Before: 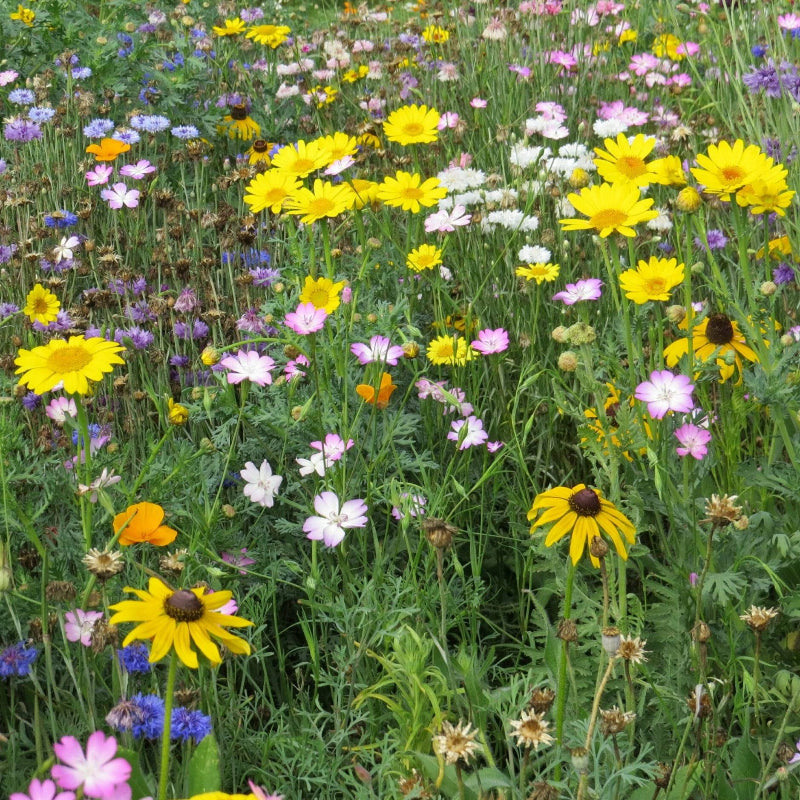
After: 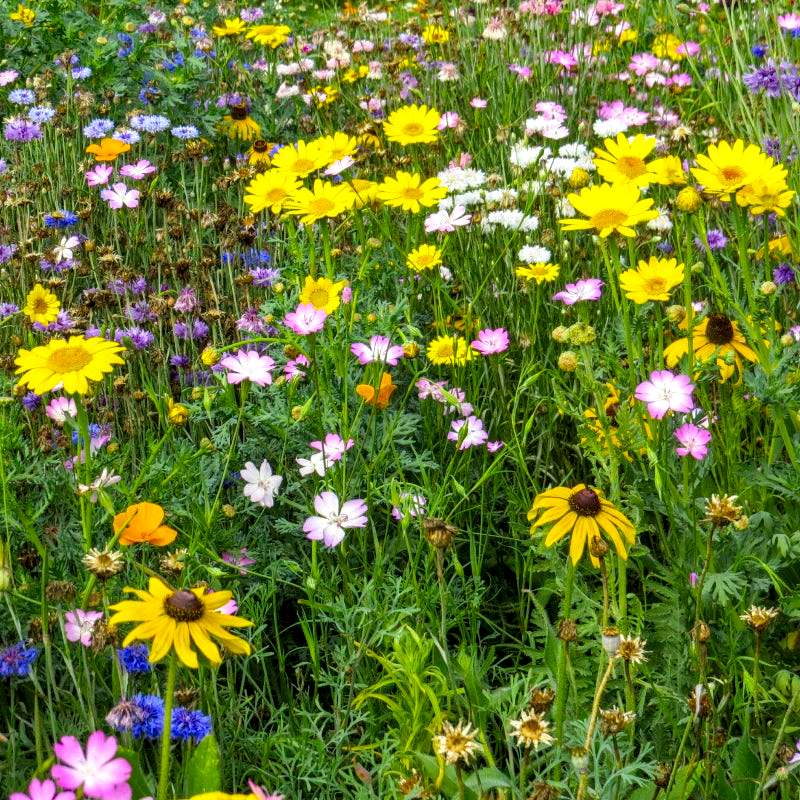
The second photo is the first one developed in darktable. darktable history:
local contrast: highlights 25%, detail 150%
color balance rgb: linear chroma grading › global chroma 15%, perceptual saturation grading › global saturation 30%
